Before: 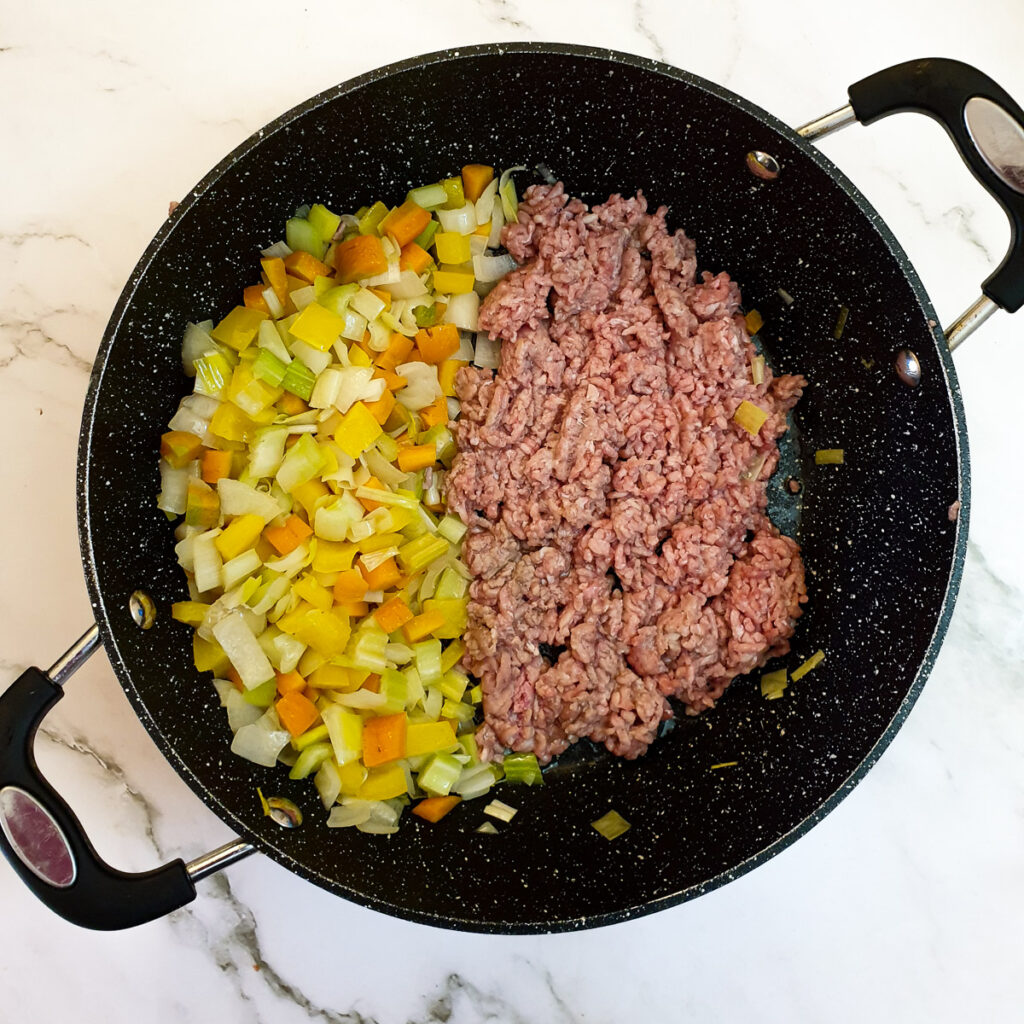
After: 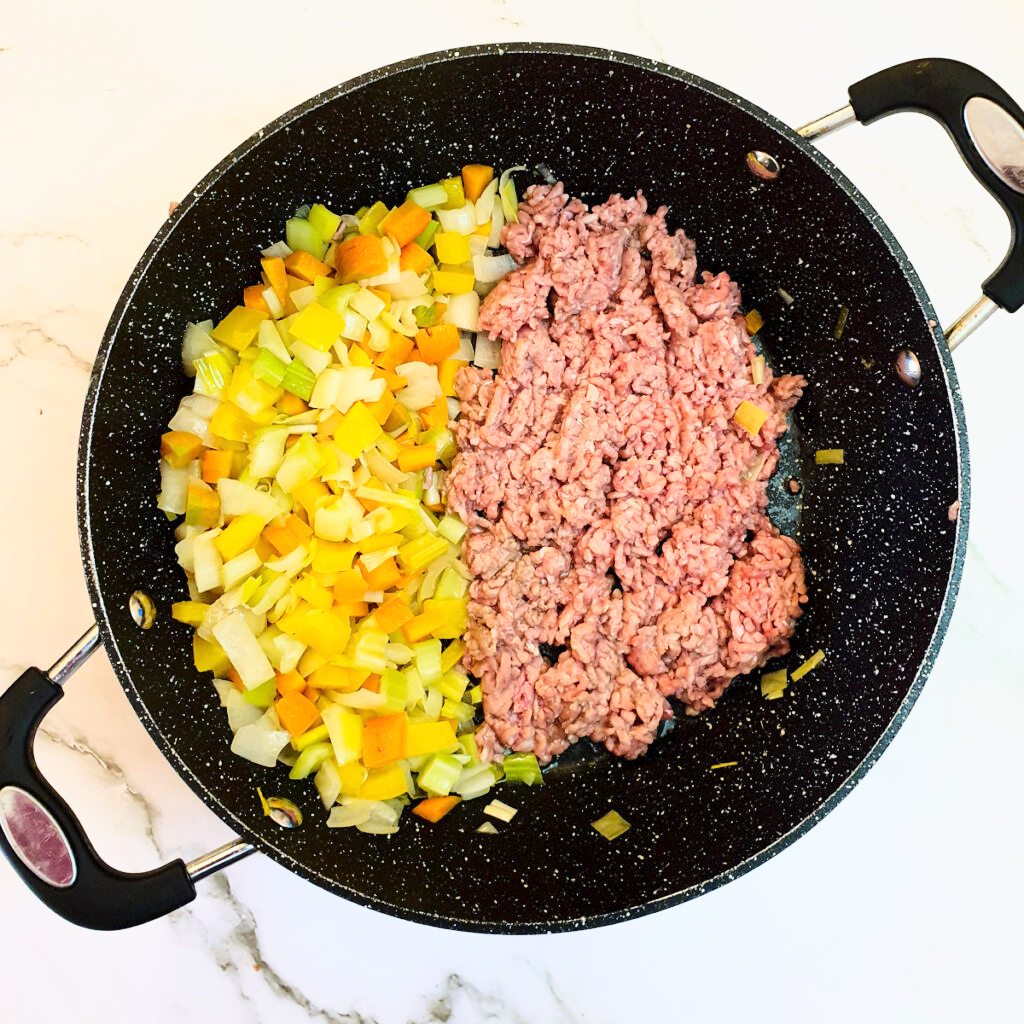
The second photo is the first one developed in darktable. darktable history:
base curve: curves: ch0 [(0, 0) (0.025, 0.046) (0.112, 0.277) (0.467, 0.74) (0.814, 0.929) (1, 0.942)]
